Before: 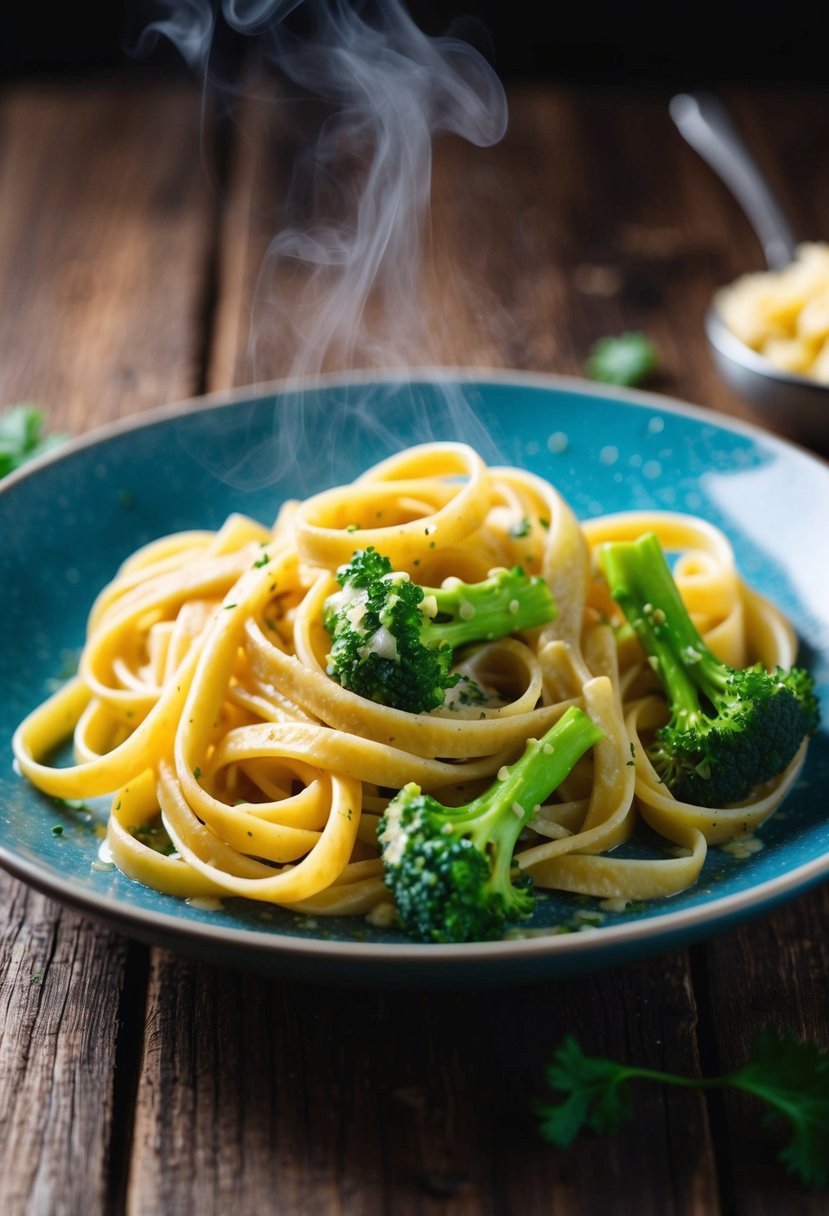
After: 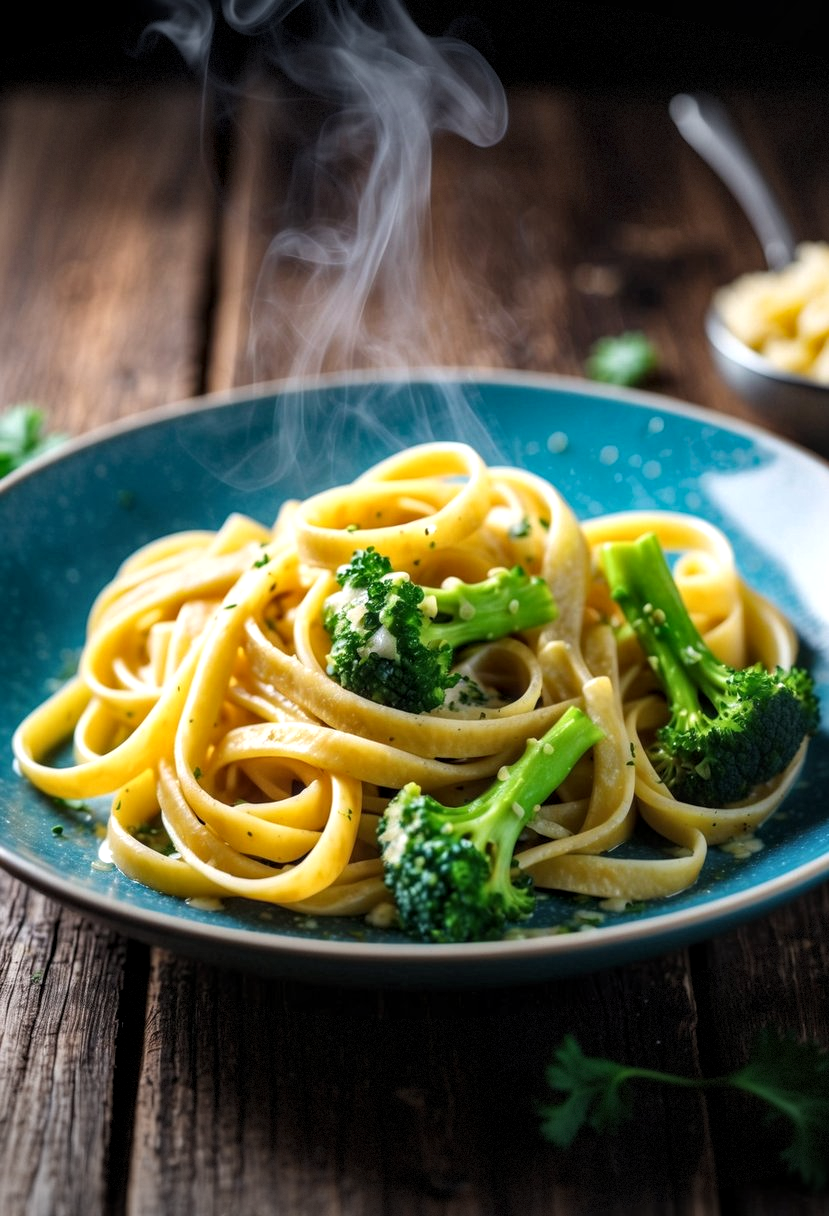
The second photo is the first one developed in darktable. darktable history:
local contrast: detail 130%
levels: levels [0.016, 0.484, 0.953]
vignetting: fall-off start 100%, brightness -0.406, saturation -0.3, width/height ratio 1.324, dithering 8-bit output, unbound false
